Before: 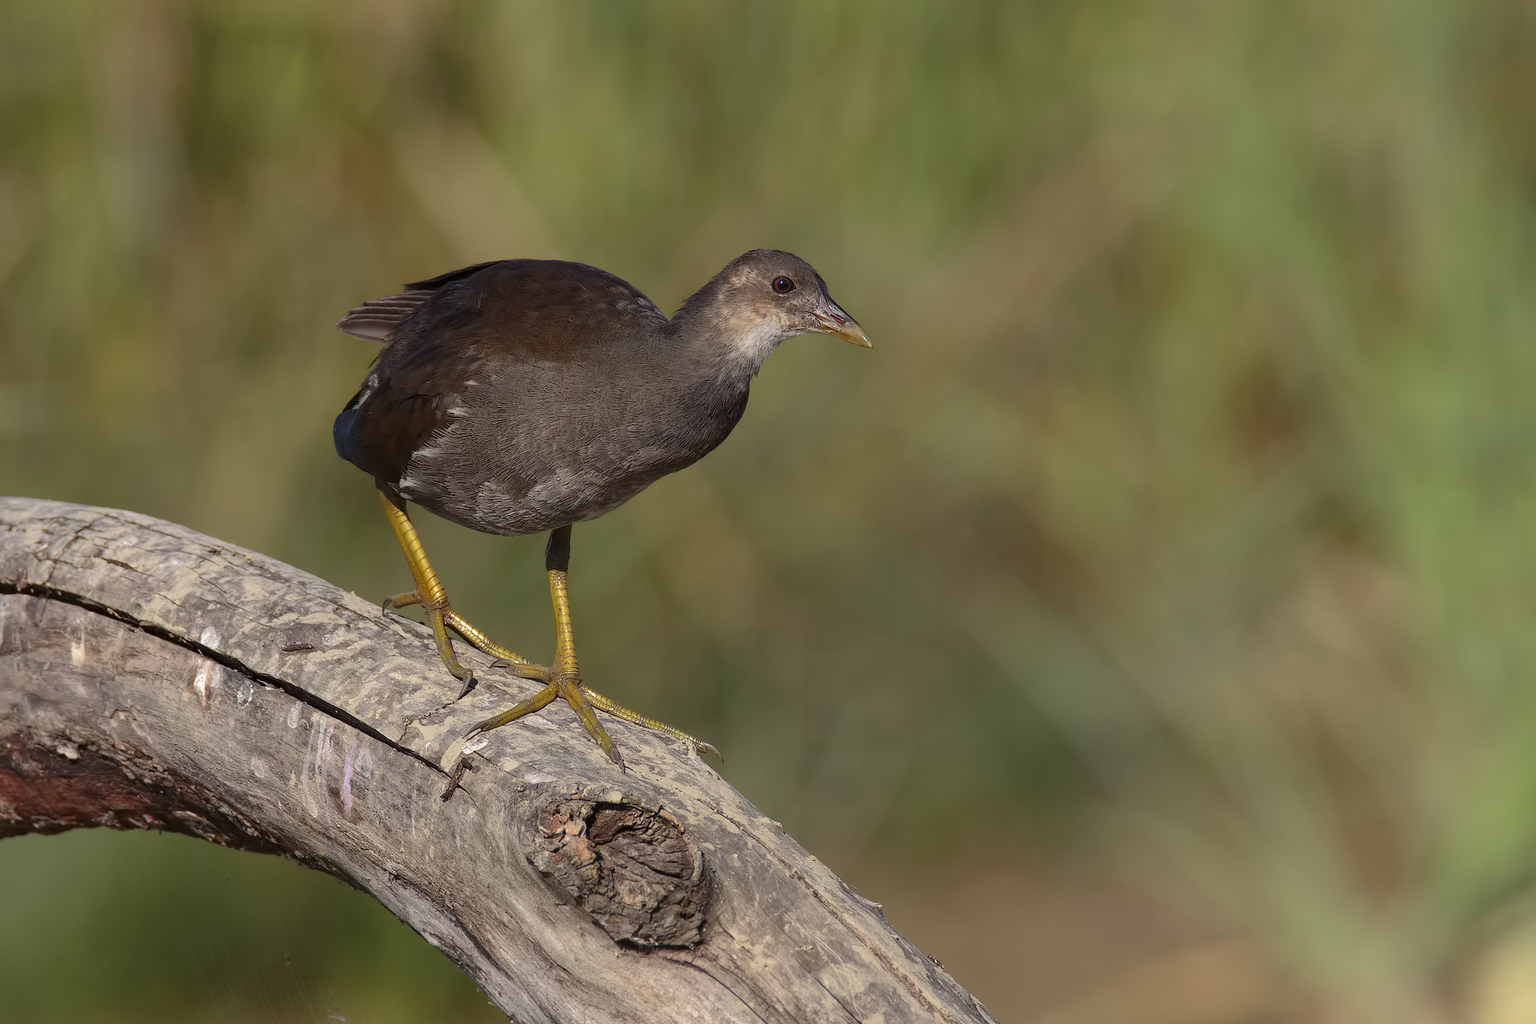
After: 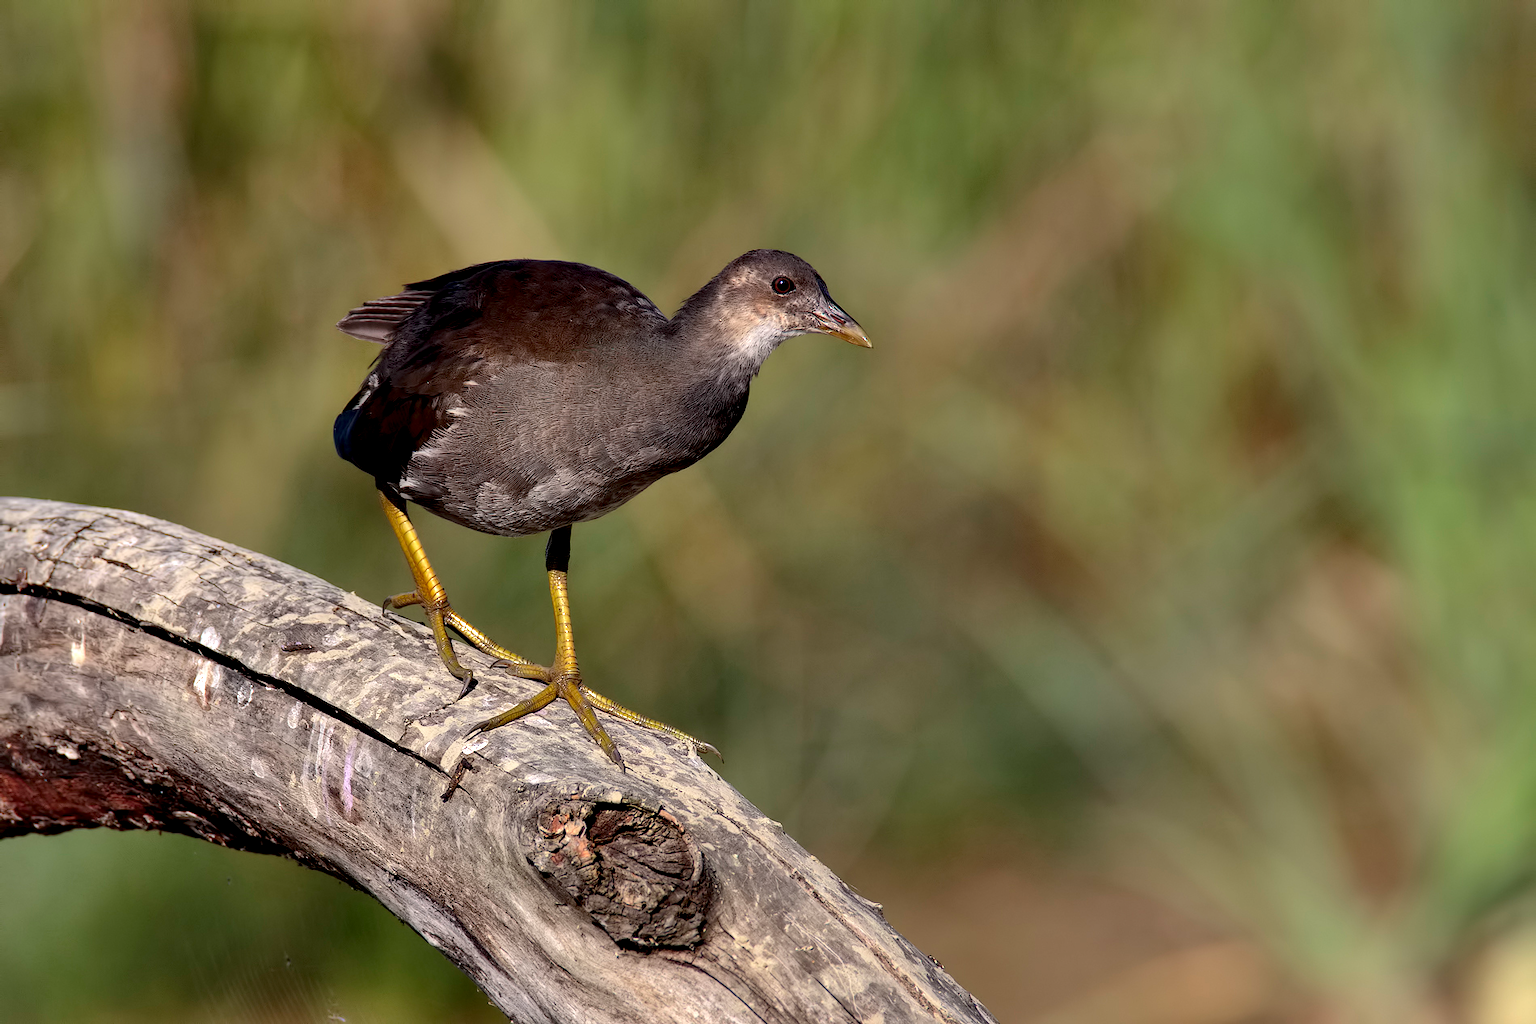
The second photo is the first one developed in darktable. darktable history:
contrast equalizer: y [[0.6 ×6], [0.55 ×6], [0 ×6], [0 ×6], [0 ×6]]
shadows and highlights: shadows 52.05, highlights -28.72, soften with gaussian
